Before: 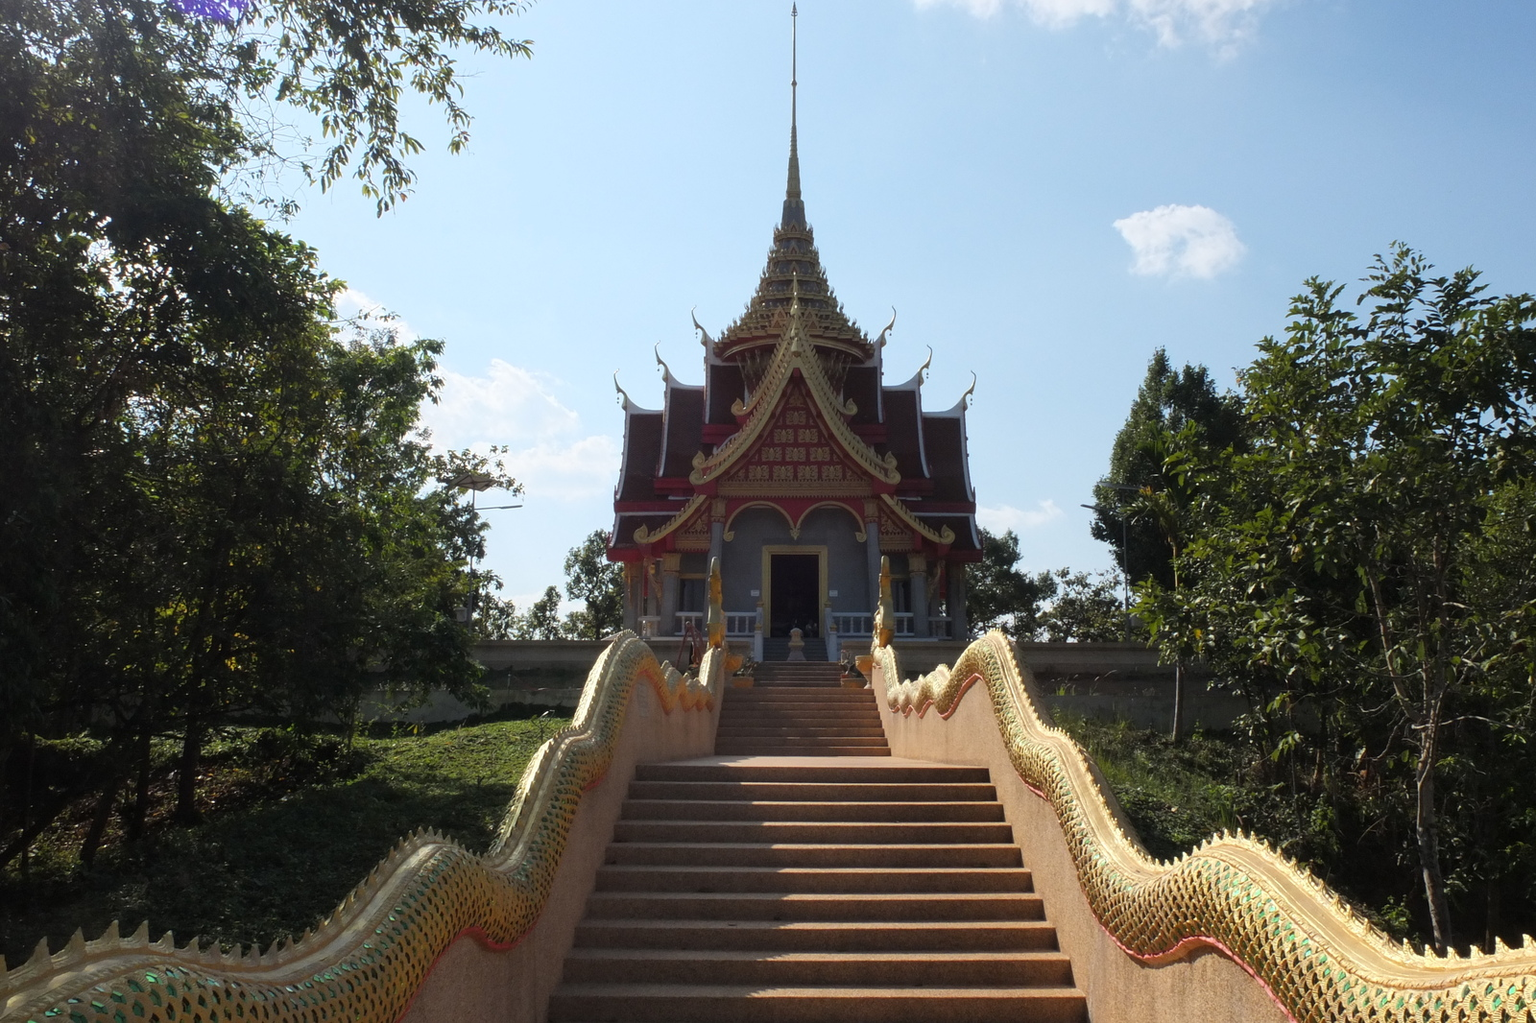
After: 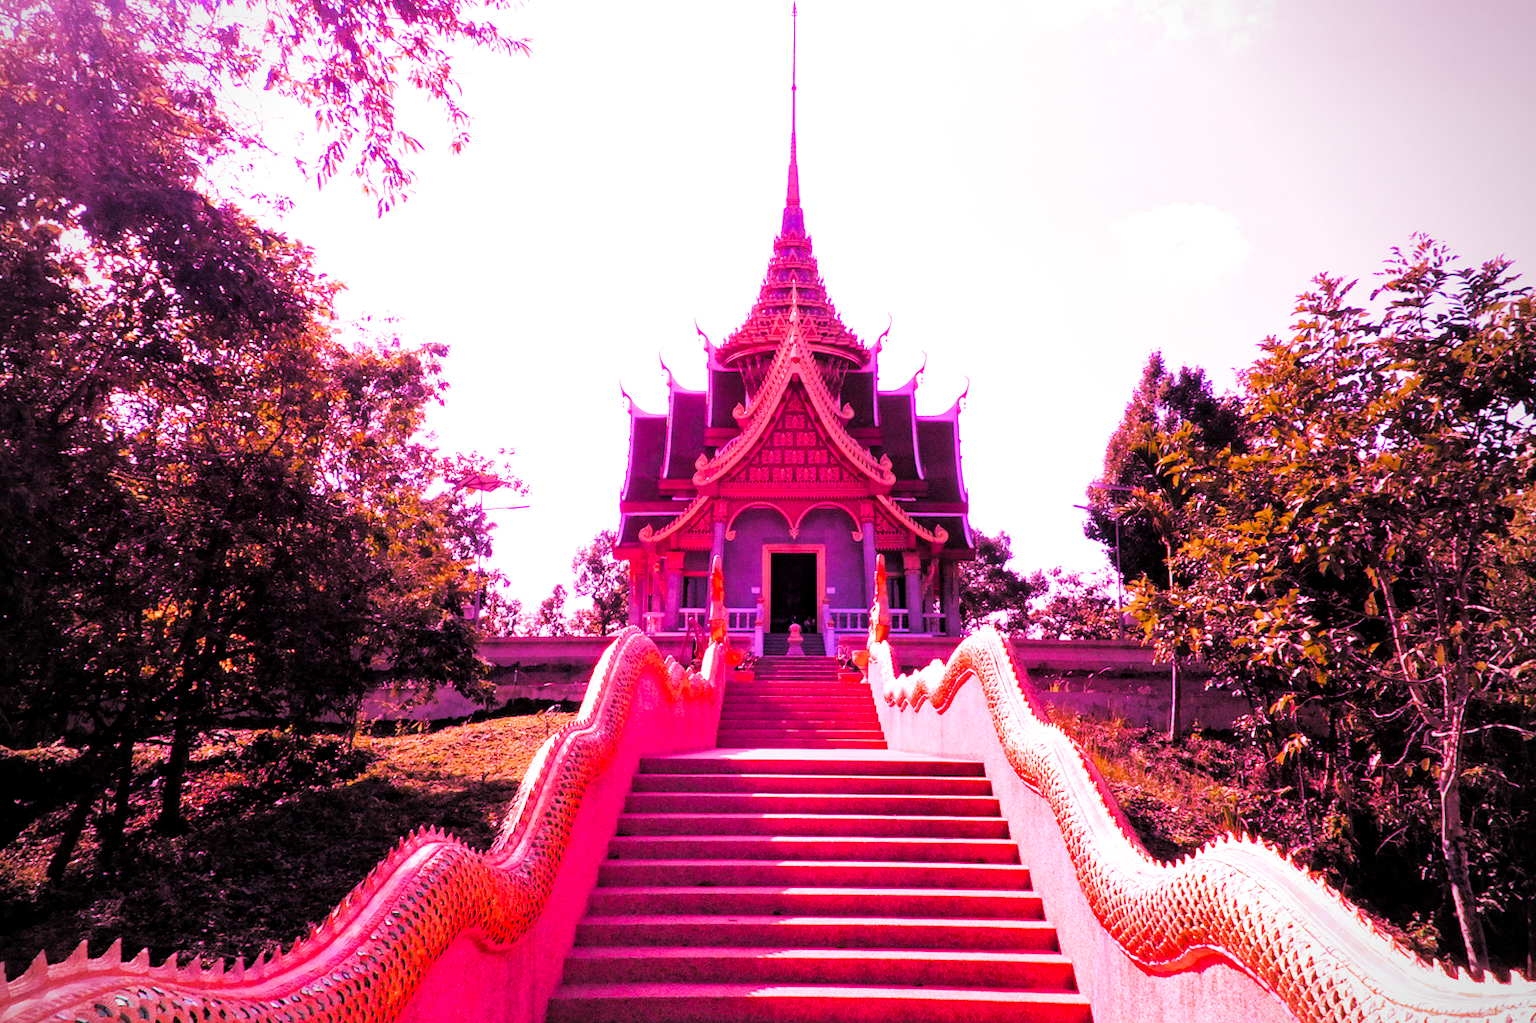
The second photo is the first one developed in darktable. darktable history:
raw chromatic aberrations: on, module defaults
color balance rgb: perceptual saturation grading › global saturation 25%, perceptual brilliance grading › mid-tones 10%, perceptual brilliance grading › shadows 15%, global vibrance 20%
exposure: black level correction -0.002, exposure 0.54 EV, compensate highlight preservation false
filmic: grey point source 18, black point source -8.65, white point source 2.45, grey point target 18, white point target 100, output power 2.2, latitude stops 2, contrast 1.5, saturation 100, global saturation 100
filmic rgb: black relative exposure -7.65 EV, white relative exposure 4.56 EV, hardness 3.61
haze removal: strength 0.29, distance 0.25, compatibility mode true, adaptive false
highlight reconstruction: method reconstruct color, iterations 1, diameter of reconstruction 64 px
hot pixels: on, module defaults
lens correction: scale 1.01, crop 1, focal 85, aperture 2.8, distance 10.02, camera "Canon EOS RP", lens "Canon RF 85mm F2 MACRO IS STM"
raw denoise: x [[0, 0.25, 0.5, 0.75, 1] ×4]
tone equalizer: on, module defaults
vibrance: on, module defaults
vignetting: fall-off radius 60.92%
white balance: red 2.04, blue 1.628
local contrast: mode bilateral grid, contrast 20, coarseness 50, detail 120%, midtone range 0.2
contrast brightness saturation: saturation -0.05
levels: mode automatic, black 0.023%, white 99.97%, levels [0.062, 0.494, 0.925]
velvia: strength 15% | blend: blend mode lighten, opacity 100%; mask: uniform (no mask)
